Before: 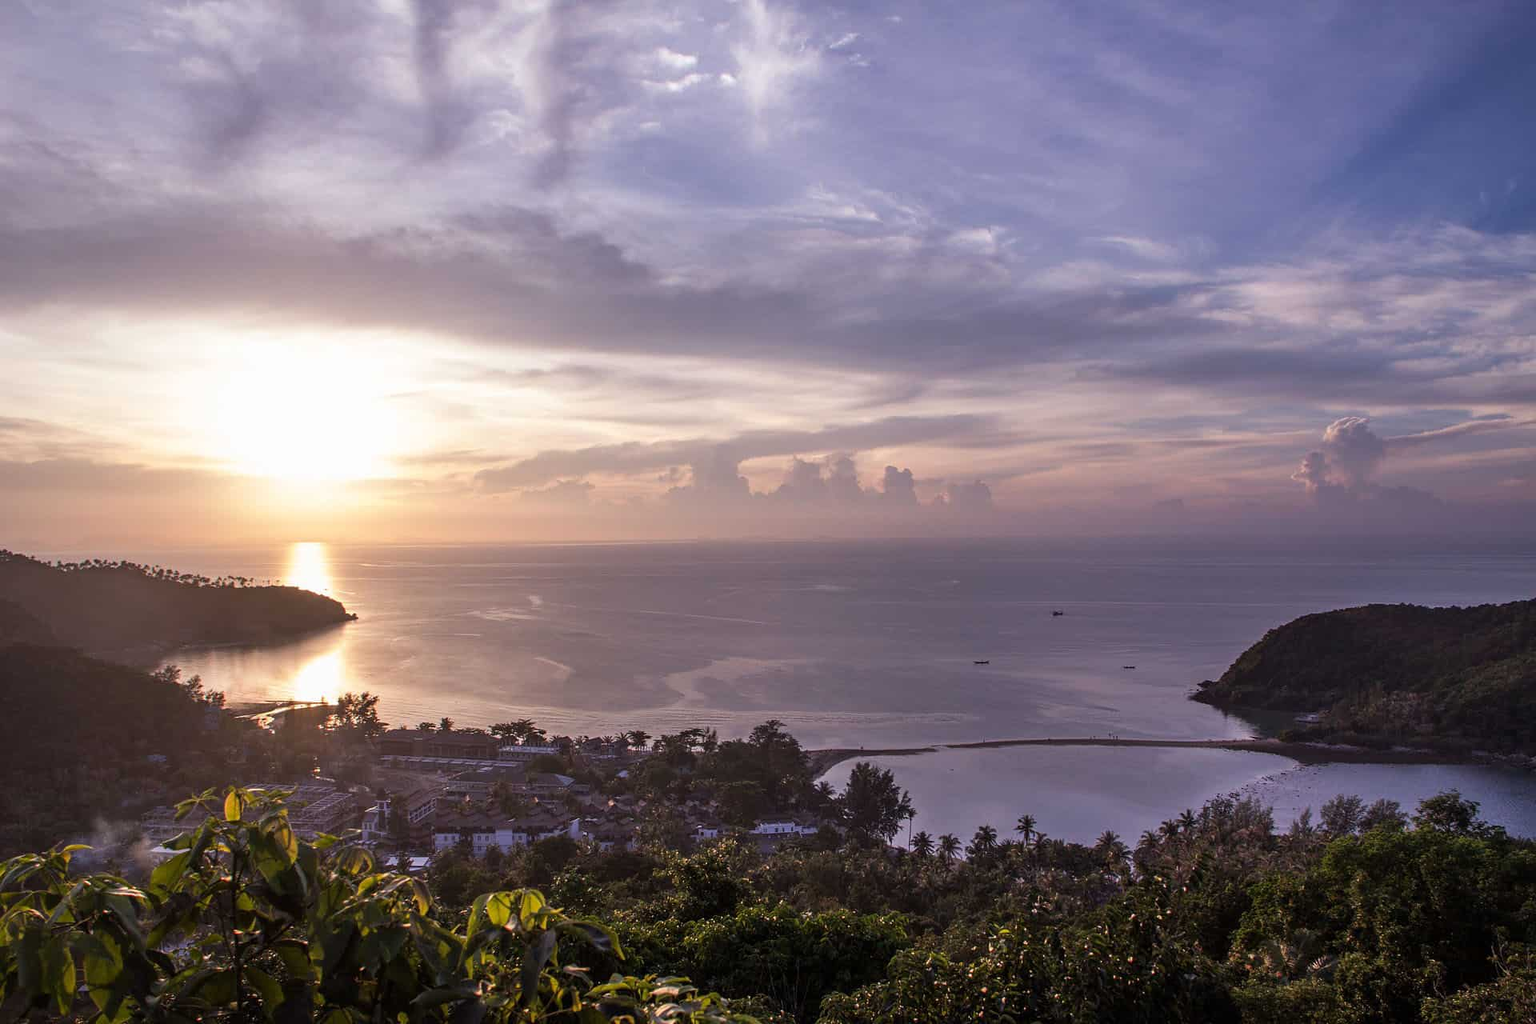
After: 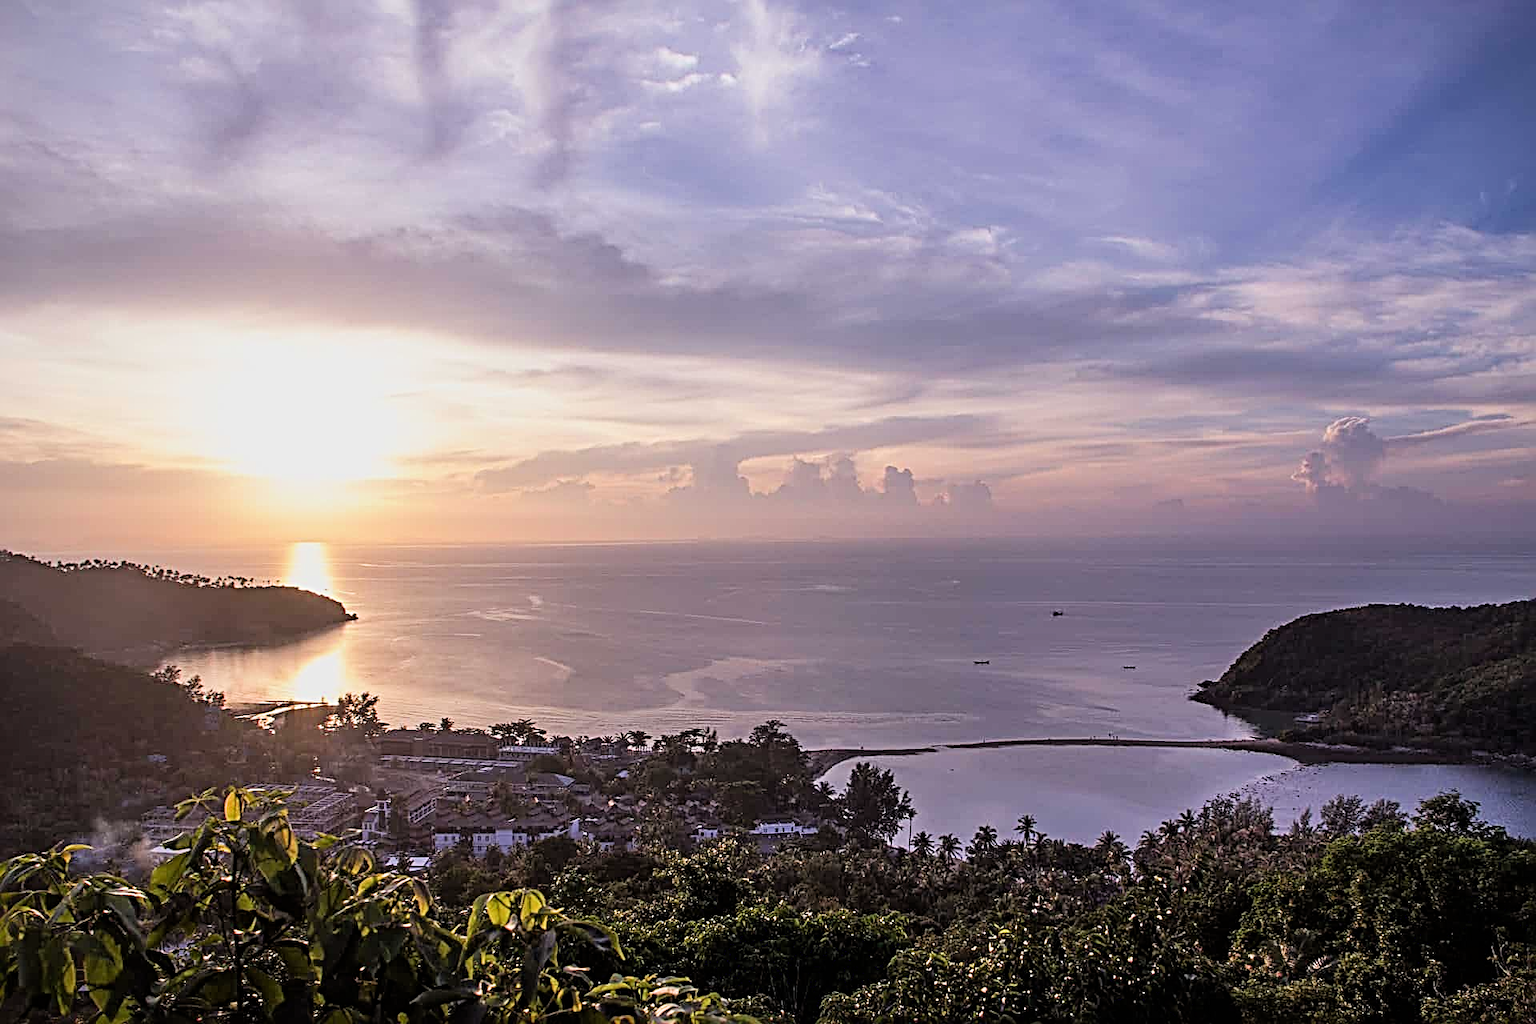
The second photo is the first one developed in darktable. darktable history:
filmic rgb: black relative exposure -8.01 EV, white relative exposure 4.03 EV, hardness 4.17, color science v6 (2022)
vignetting: fall-off start 100.29%, saturation -0.022, unbound false
sharpen: radius 3.704, amount 0.942
color correction: highlights b* -0.055
exposure: exposure 0.498 EV, compensate highlight preservation false
